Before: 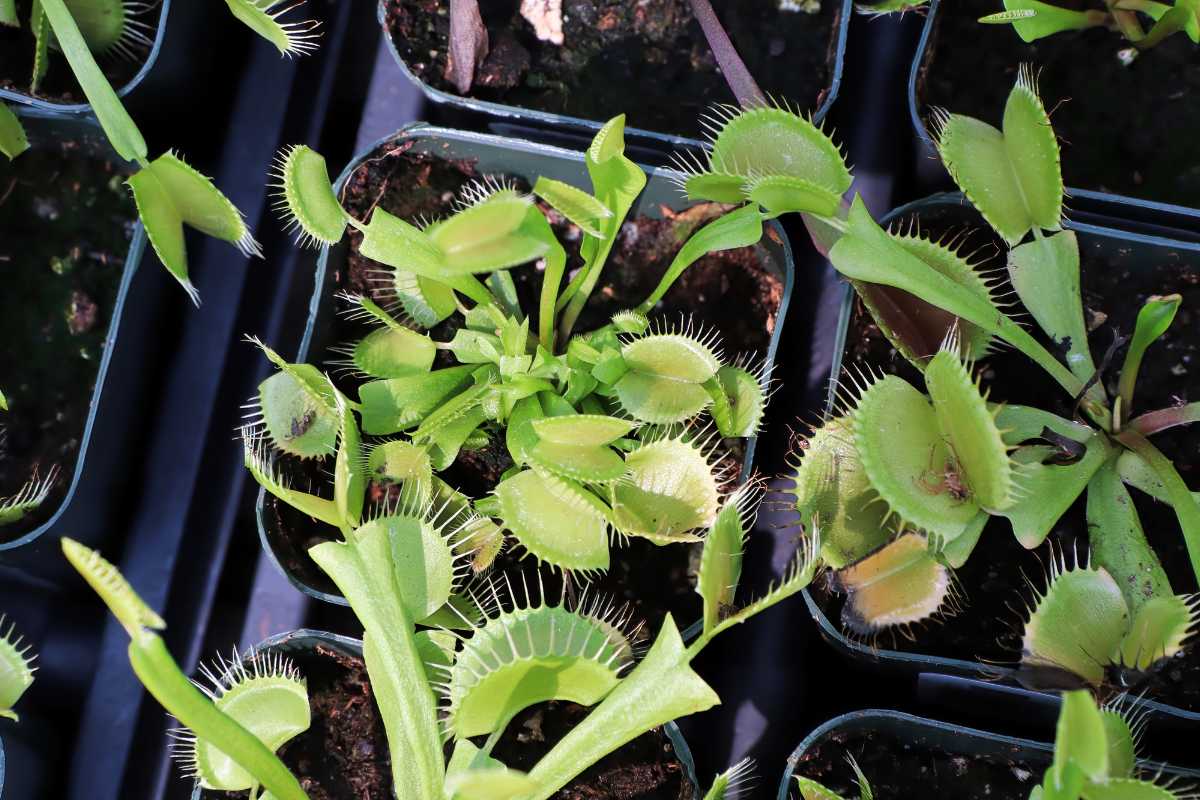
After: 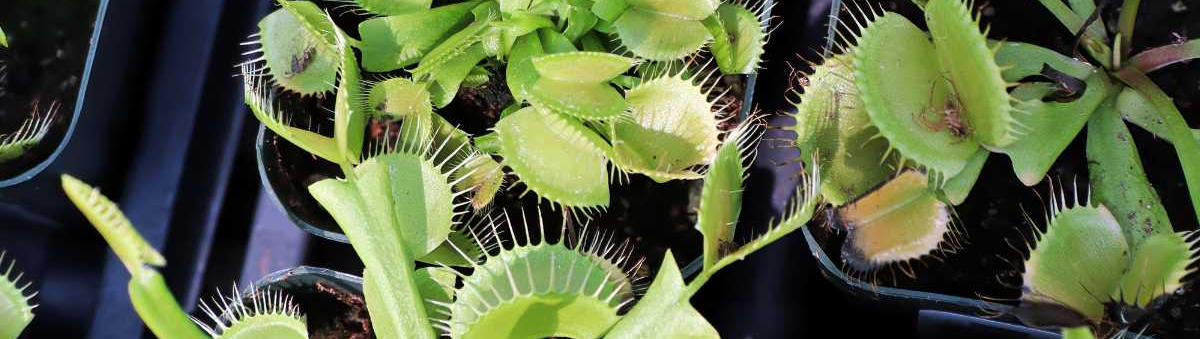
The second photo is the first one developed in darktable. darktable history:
crop: top 45.462%, bottom 12.119%
